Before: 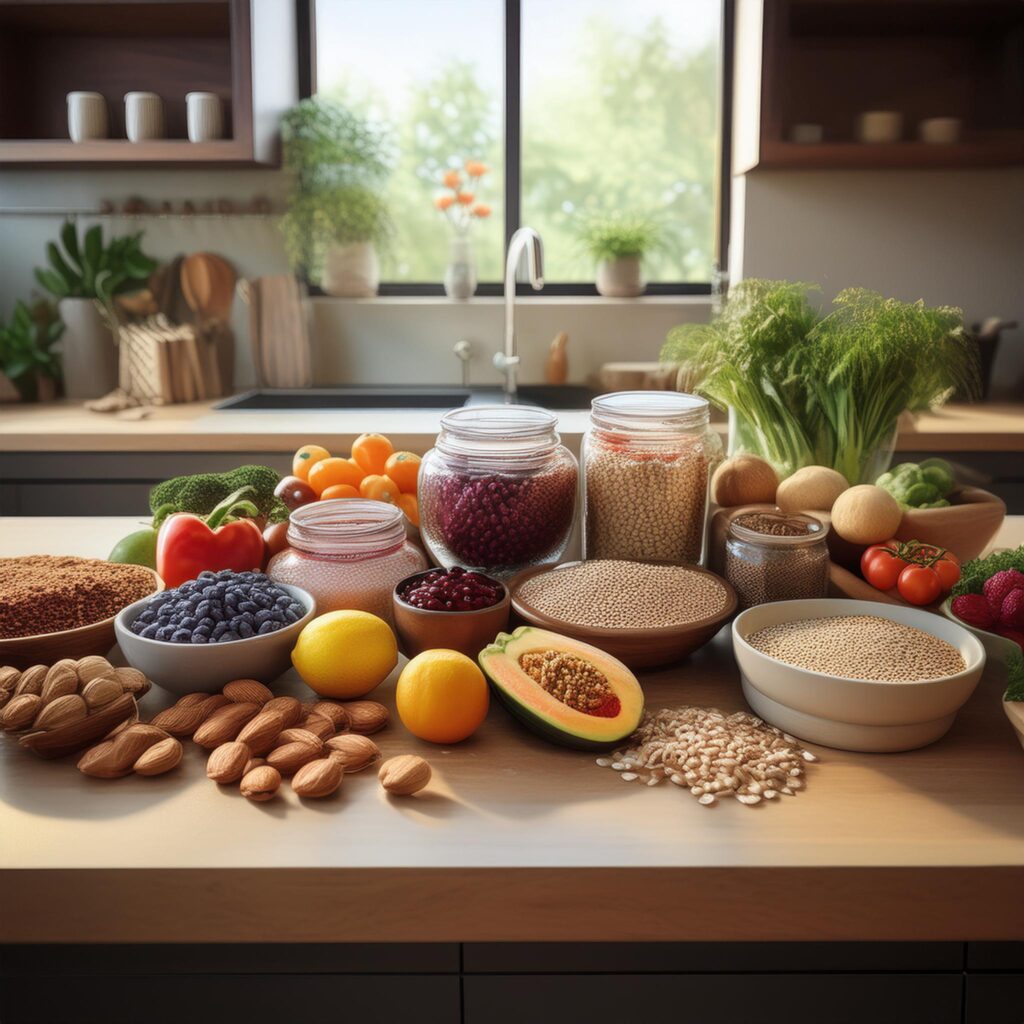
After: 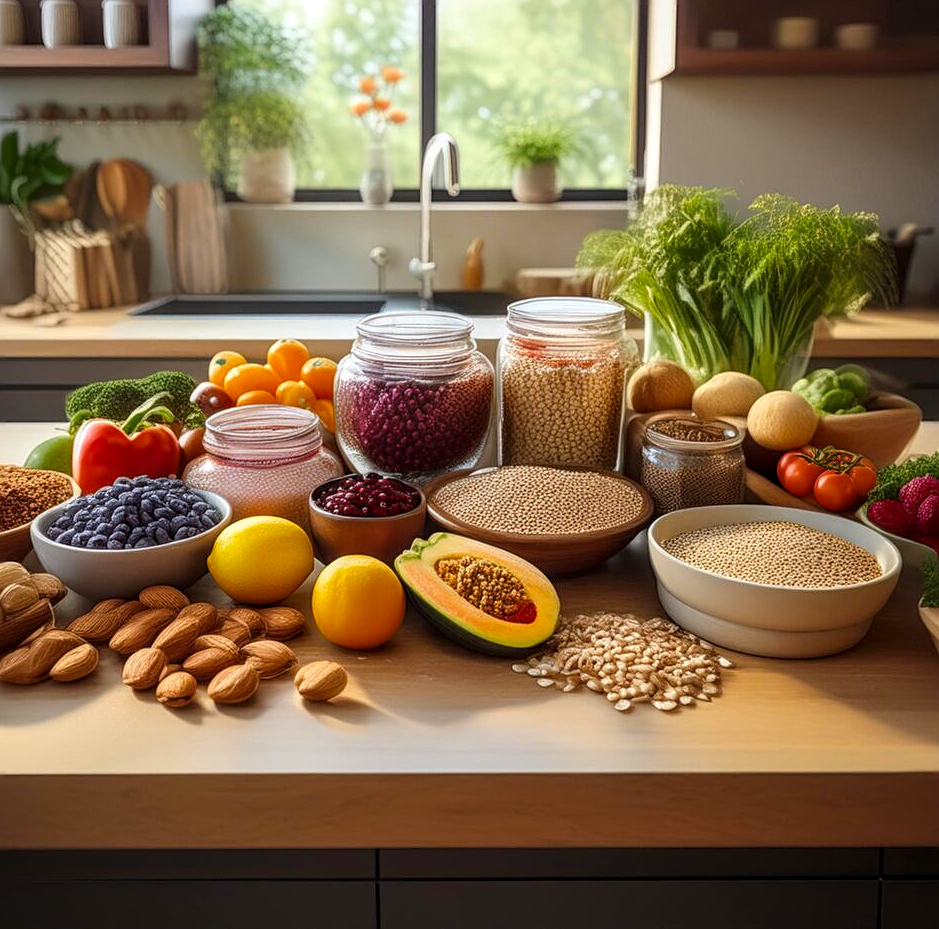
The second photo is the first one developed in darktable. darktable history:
shadows and highlights: shadows 12, white point adjustment 1.2, highlights -0.36, soften with gaussian
local contrast: on, module defaults
color balance rgb: perceptual saturation grading › global saturation 20%, global vibrance 20%
sharpen: on, module defaults
crop and rotate: left 8.262%, top 9.226%
